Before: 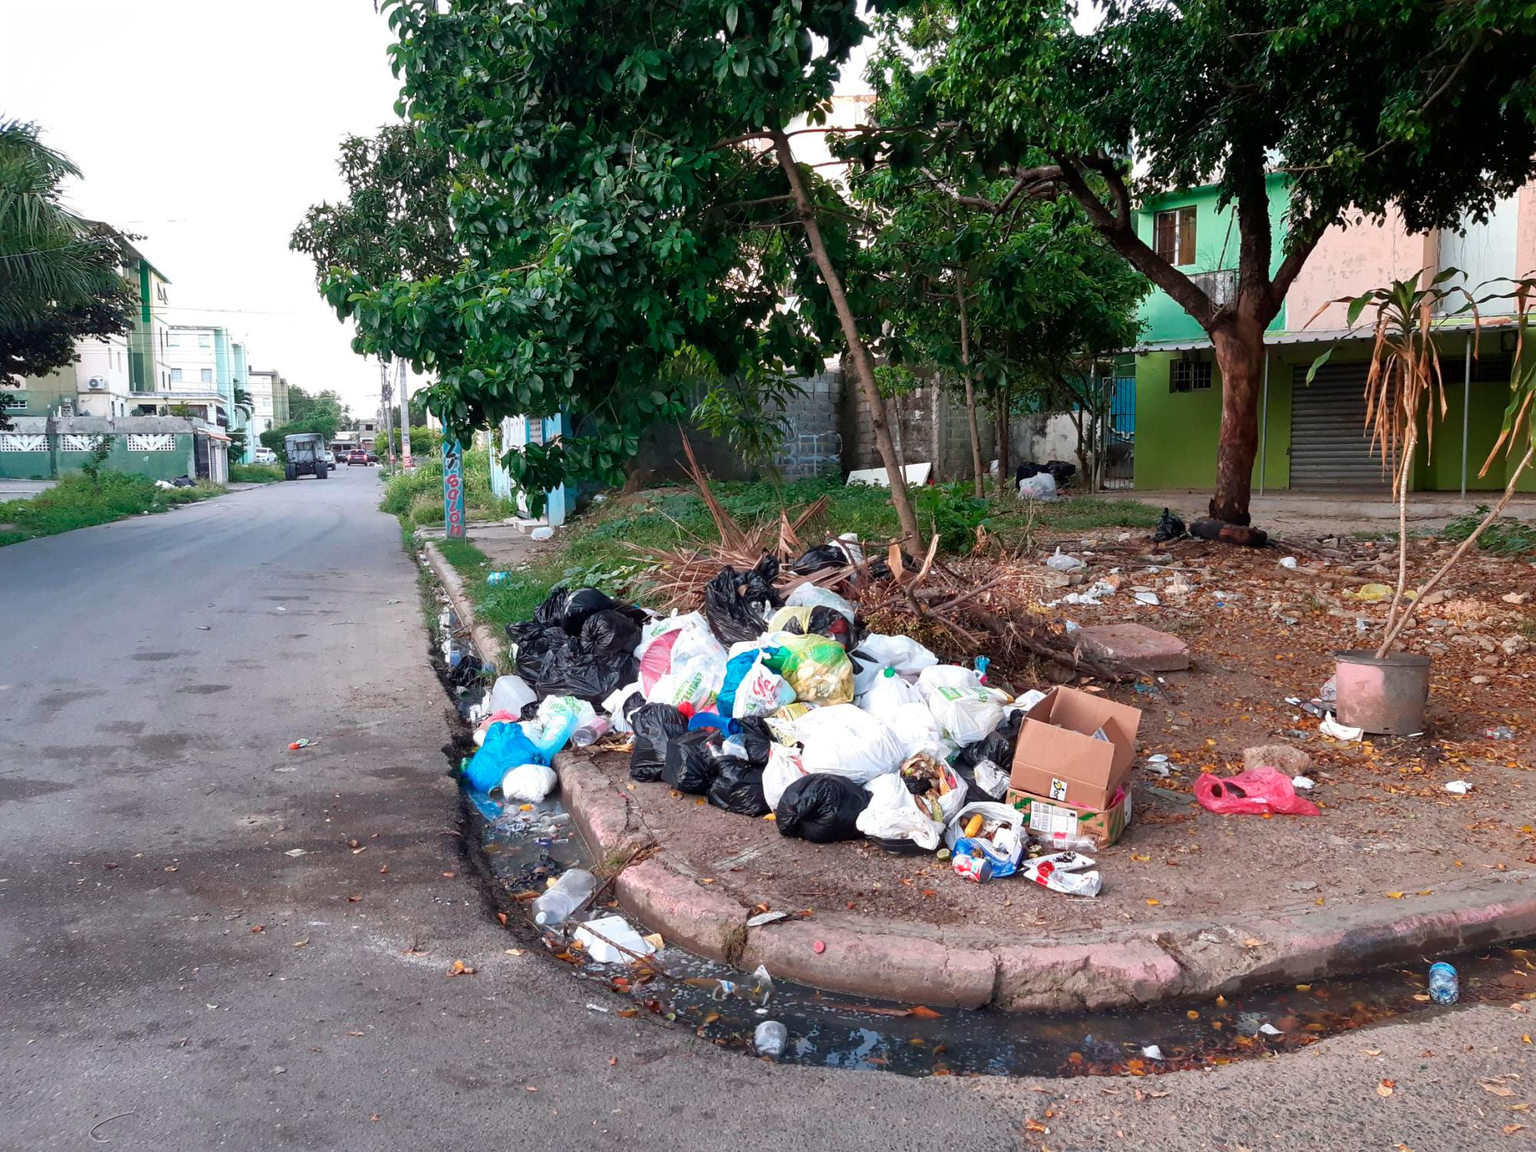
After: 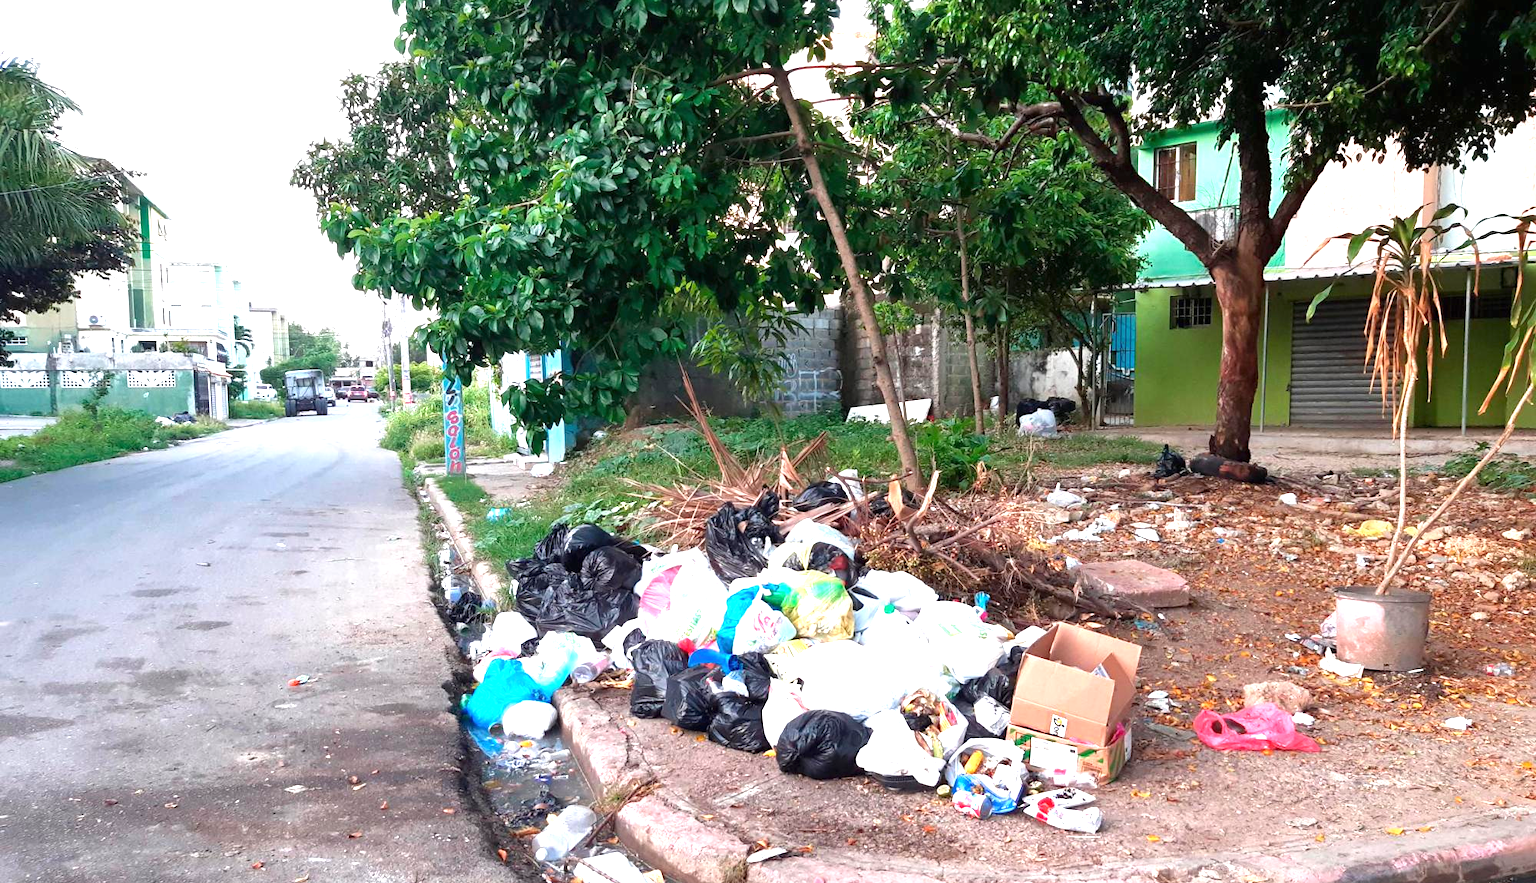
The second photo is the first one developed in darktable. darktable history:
crop: top 5.585%, bottom 17.617%
exposure: black level correction 0, exposure 1.099 EV, compensate highlight preservation false
